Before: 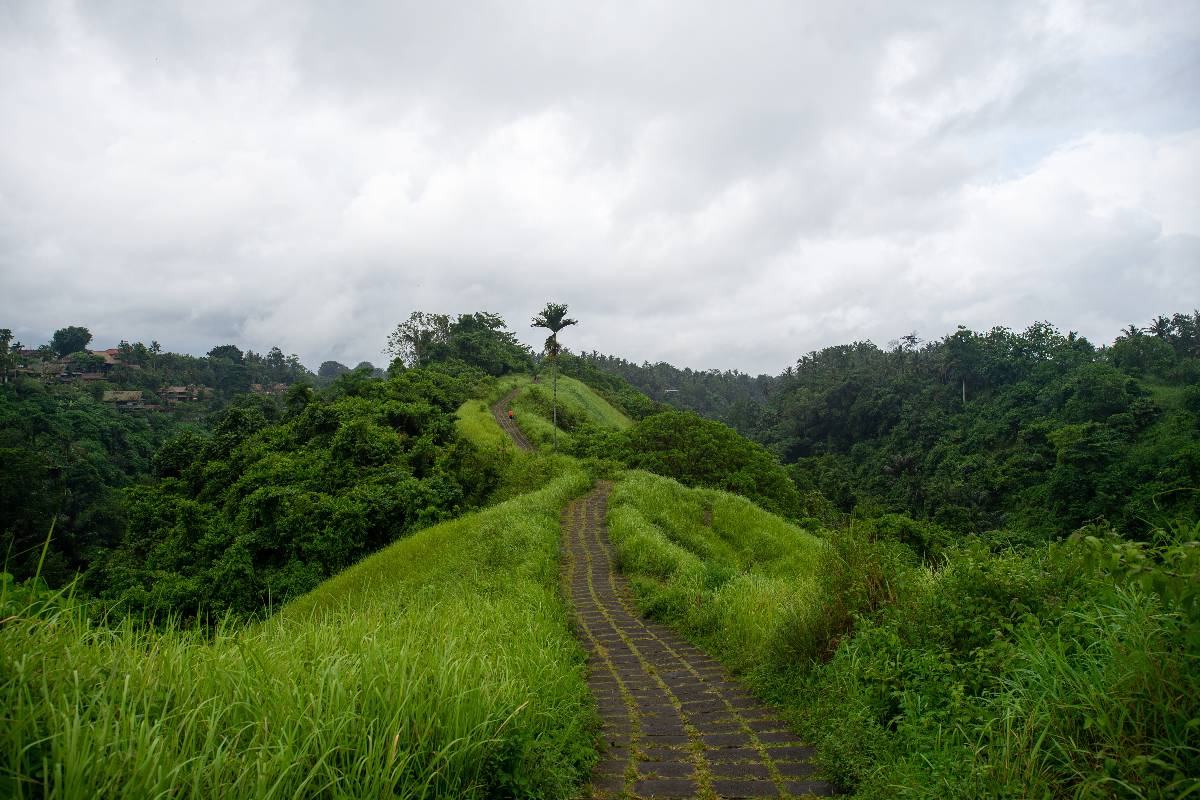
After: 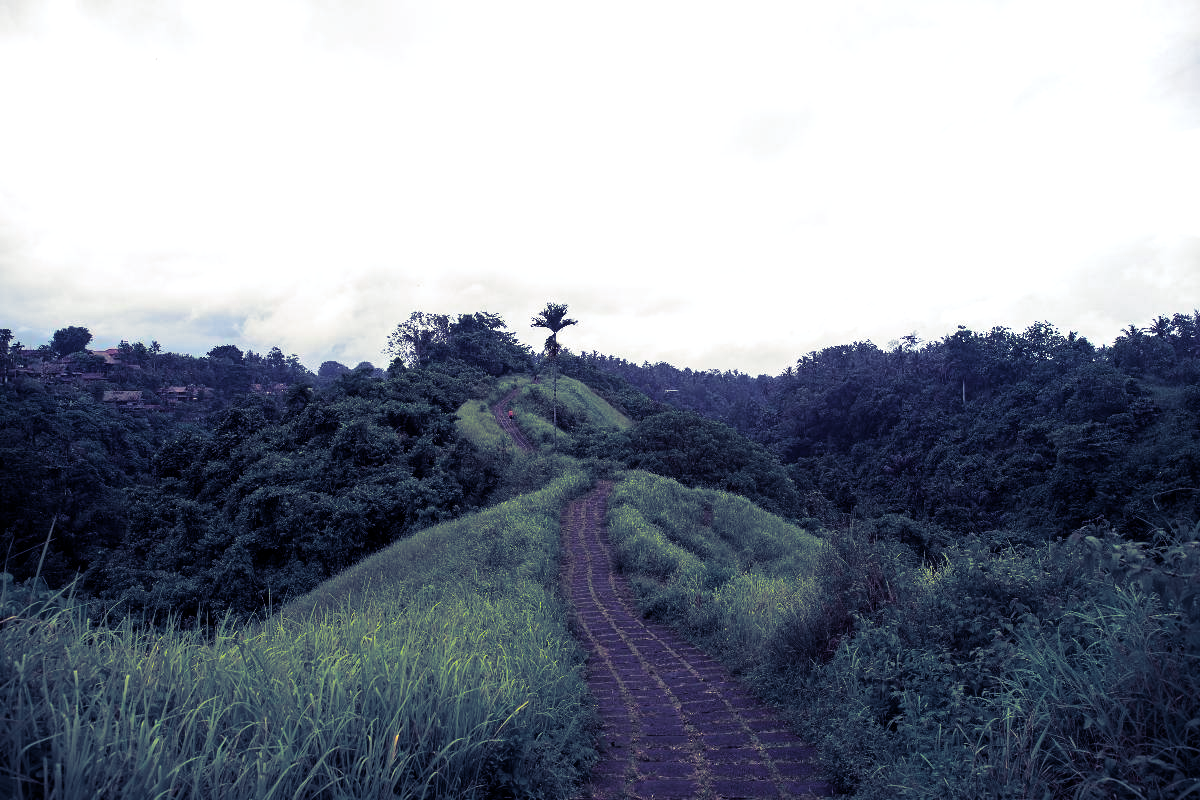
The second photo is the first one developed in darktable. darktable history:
exposure: black level correction 0.001, exposure 0.5 EV, compensate exposure bias true, compensate highlight preservation false
color balance rgb: perceptual saturation grading › global saturation 25%, global vibrance 20%
split-toning: shadows › hue 242.67°, shadows › saturation 0.733, highlights › hue 45.33°, highlights › saturation 0.667, balance -53.304, compress 21.15%
